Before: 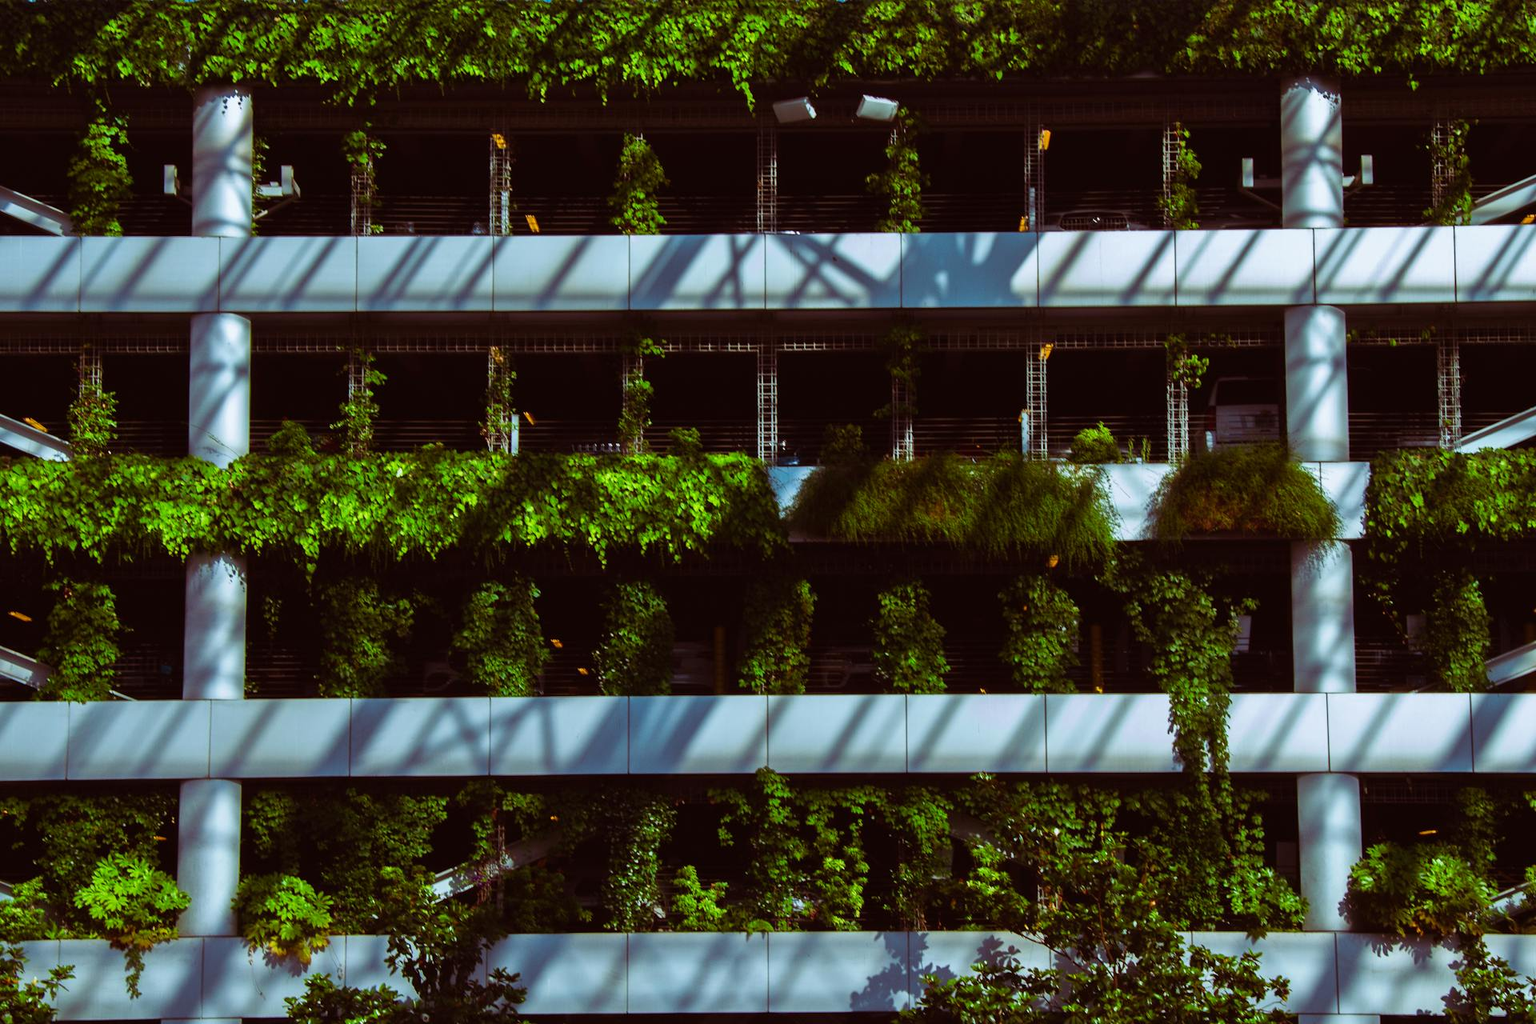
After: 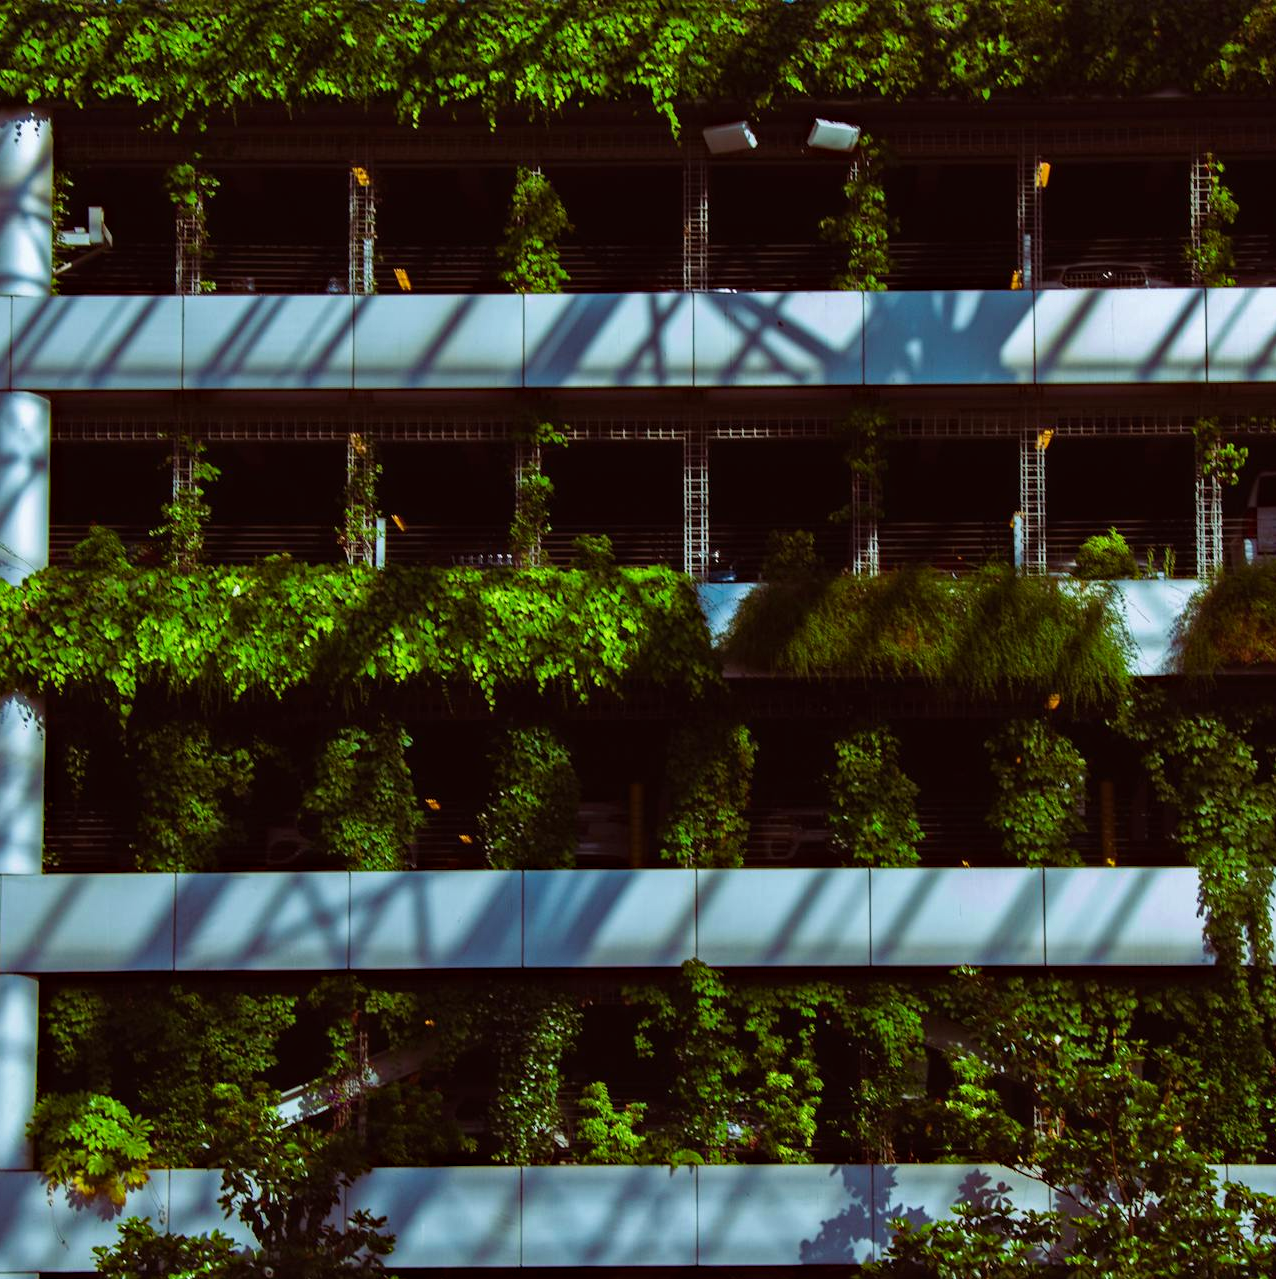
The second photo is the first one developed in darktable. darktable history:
haze removal: adaptive false
crop and rotate: left 13.723%, right 19.78%
